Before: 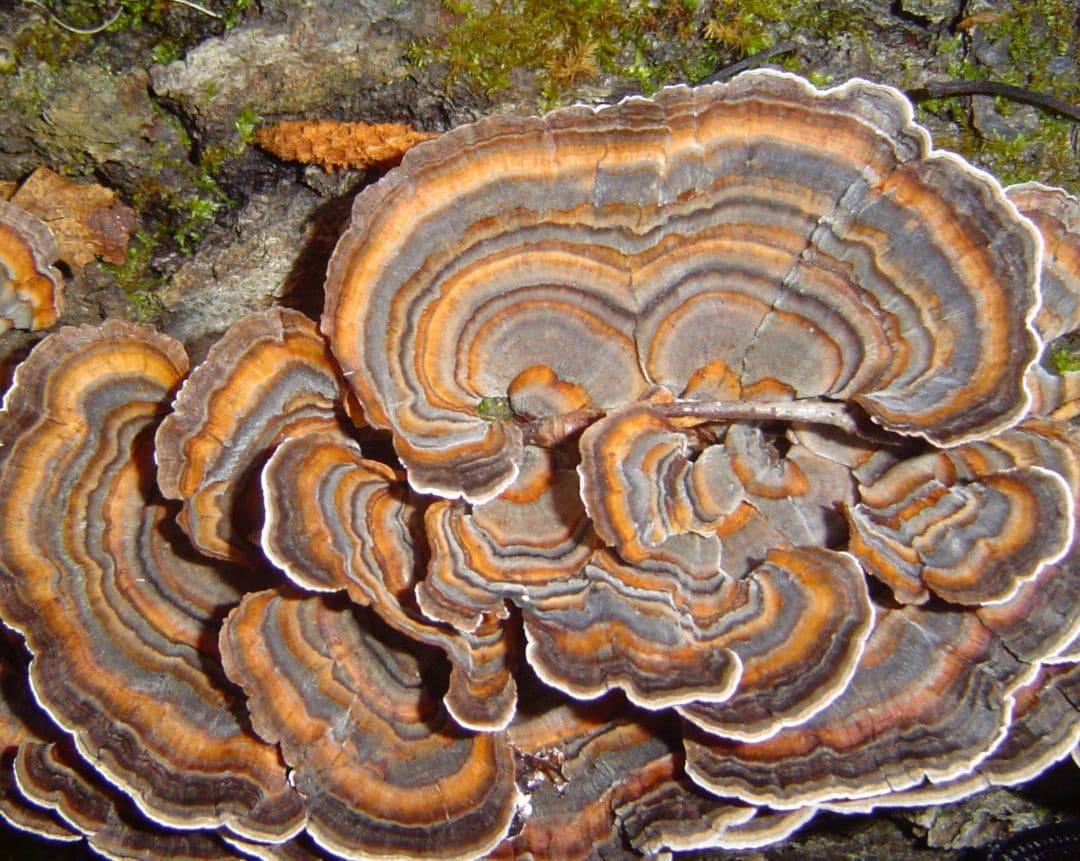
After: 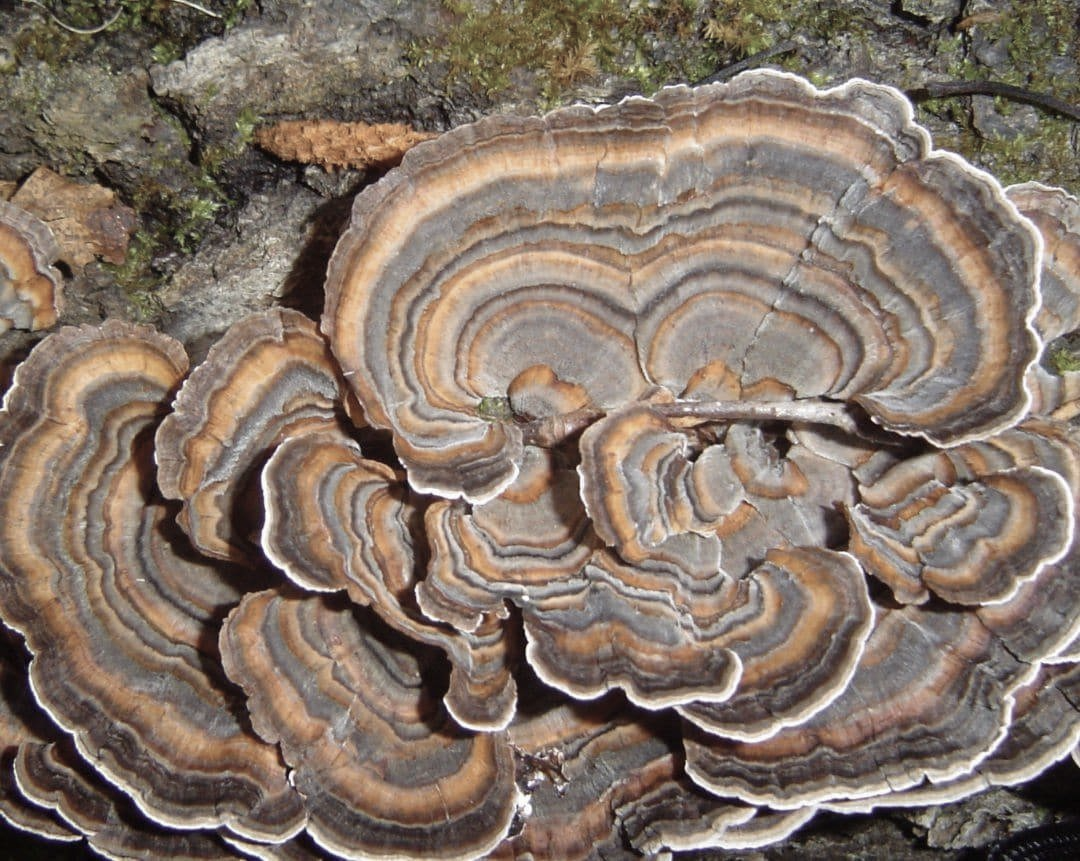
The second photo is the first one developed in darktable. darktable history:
color correction: saturation 0.5
